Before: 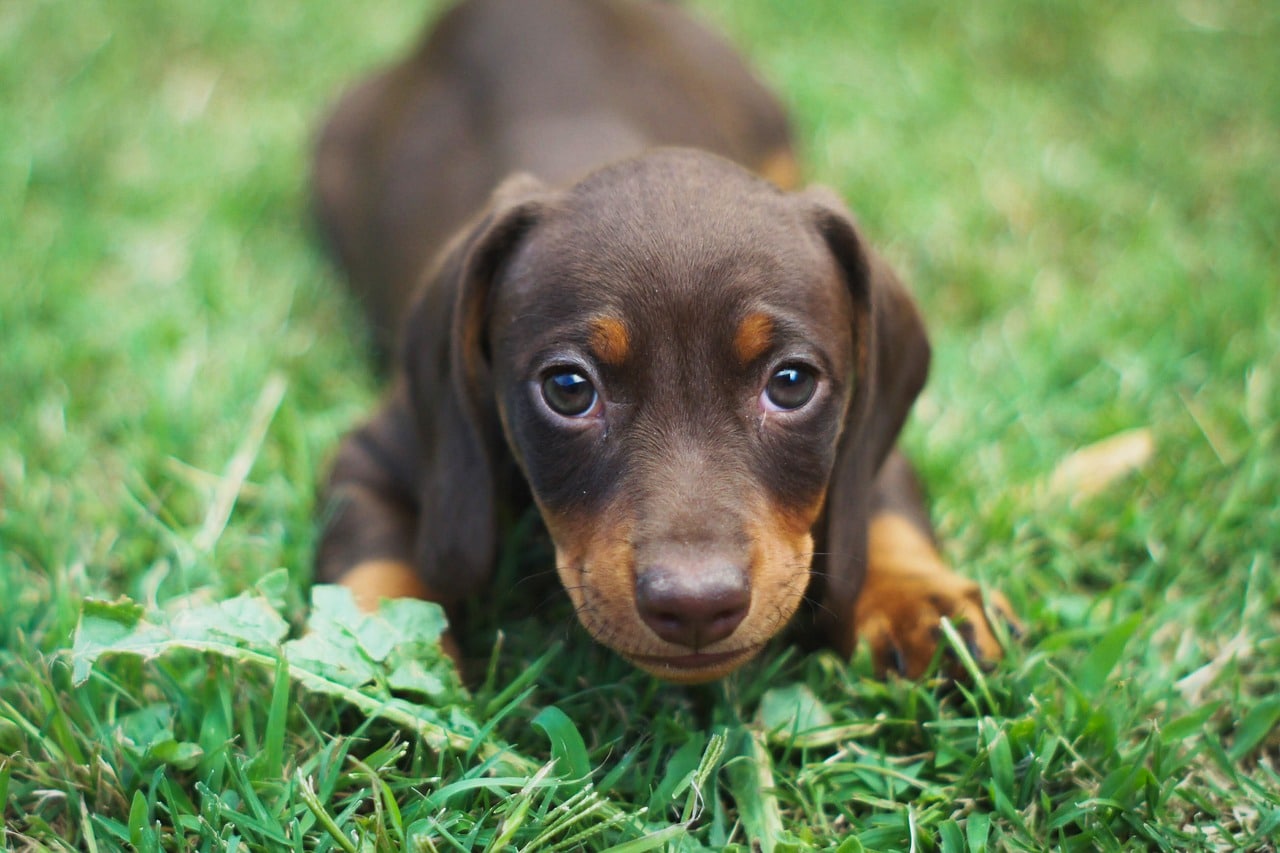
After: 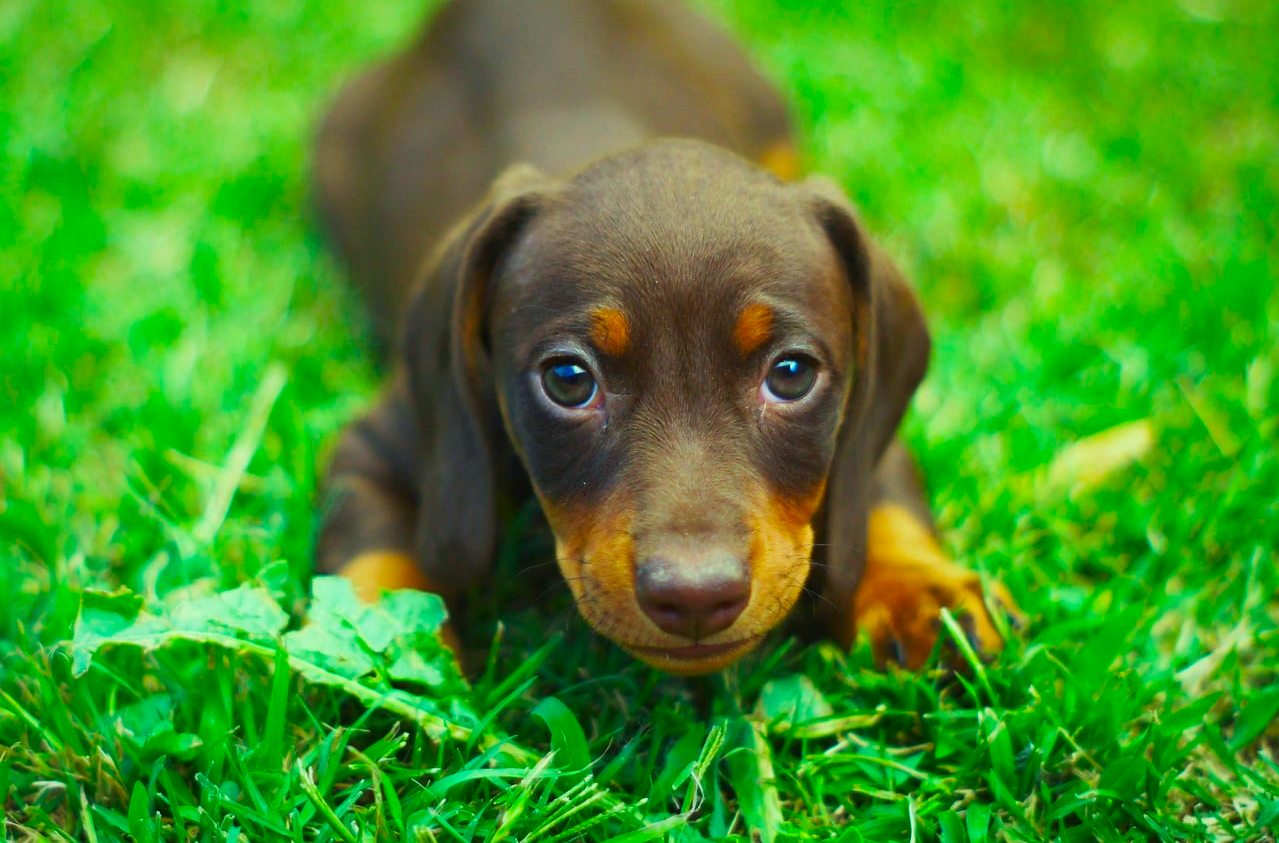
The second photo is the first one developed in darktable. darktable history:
color correction: highlights a* -11.16, highlights b* 9.88, saturation 1.71
exposure: exposure 0.014 EV, compensate highlight preservation false
crop: top 1.083%, right 0.037%
